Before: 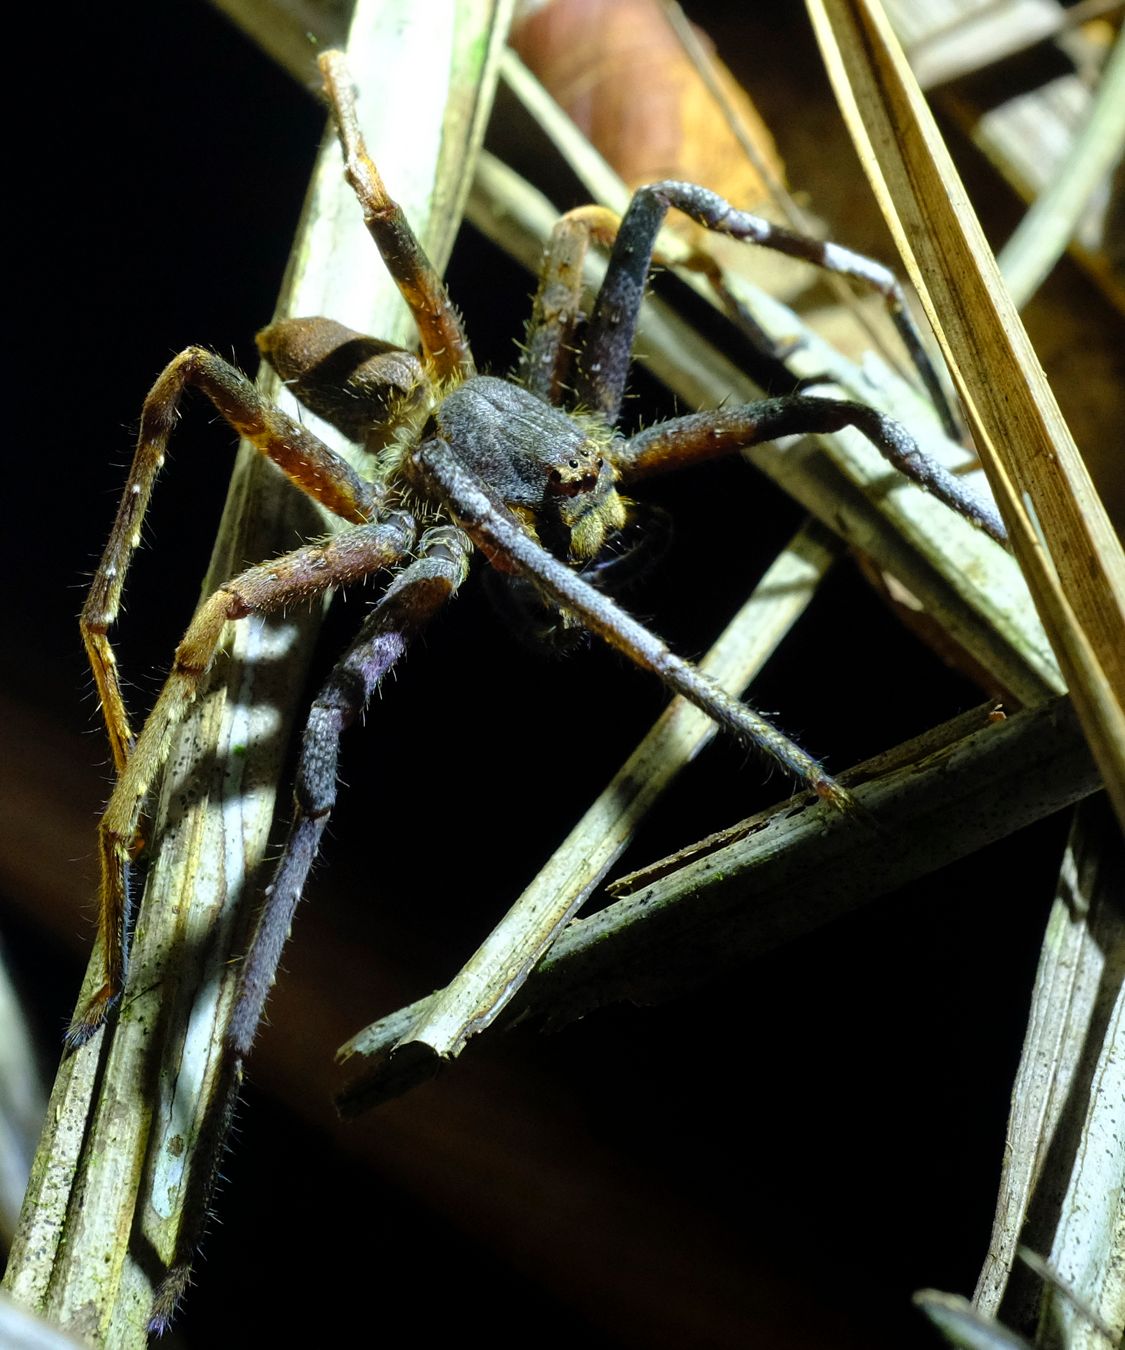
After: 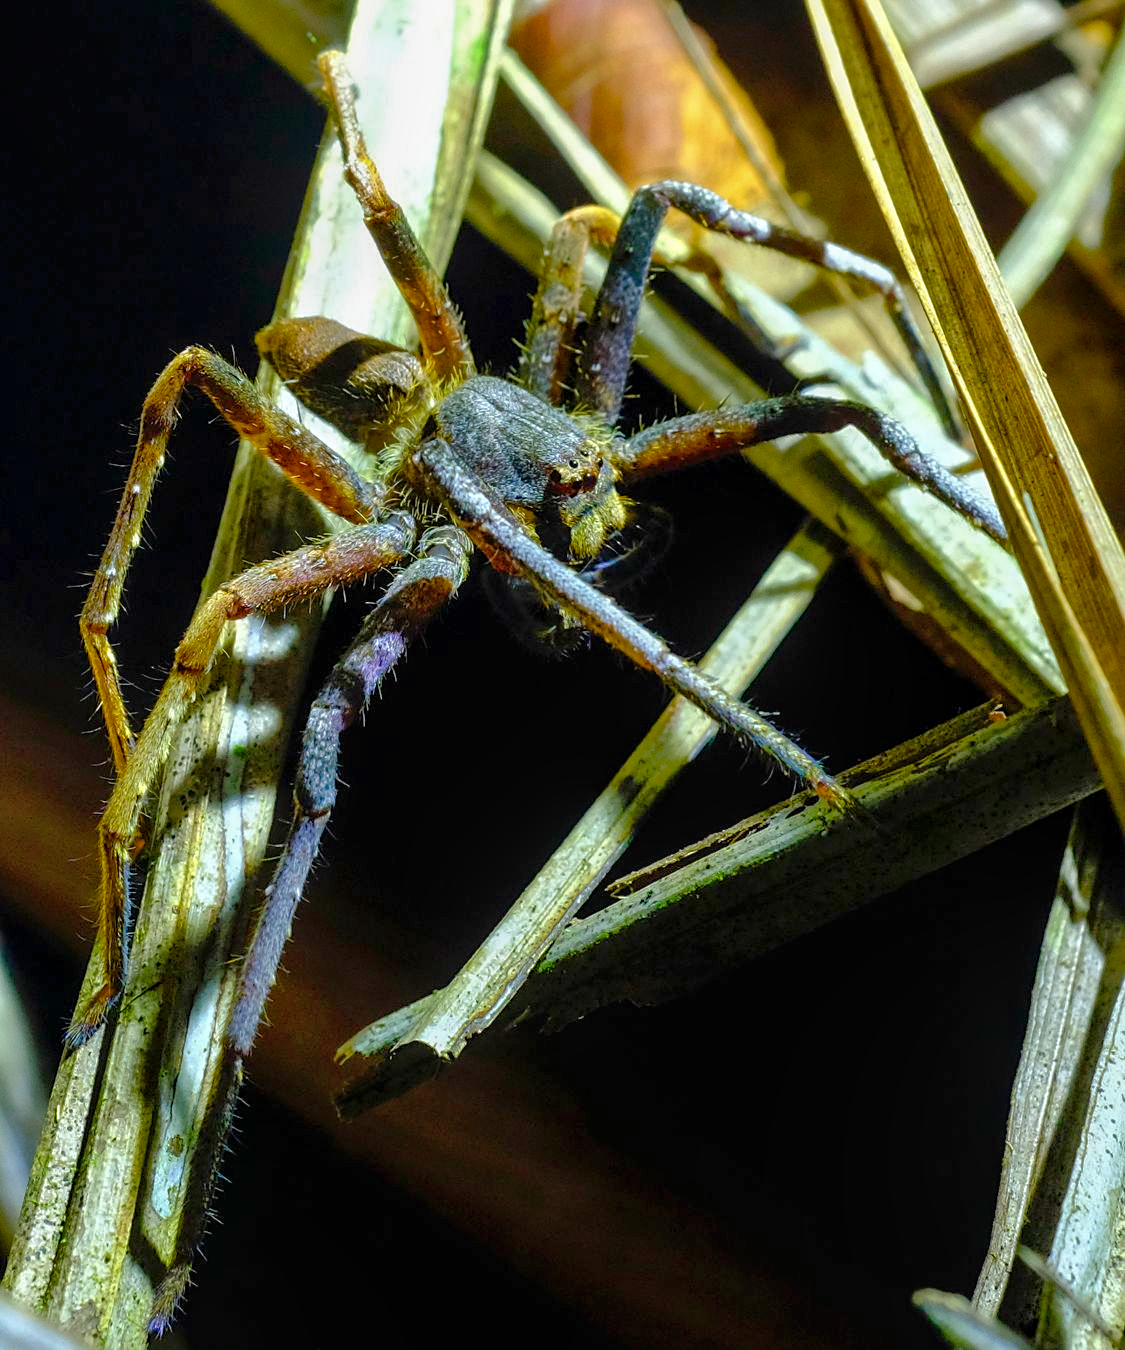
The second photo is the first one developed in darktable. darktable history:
local contrast: on, module defaults
shadows and highlights: on, module defaults
color balance rgb: linear chroma grading › global chroma 14.567%, perceptual saturation grading › global saturation 20%, perceptual saturation grading › highlights -25.499%, perceptual saturation grading › shadows 49.354%, perceptual brilliance grading › global brilliance 2.741%, perceptual brilliance grading › highlights -2.92%, perceptual brilliance grading › shadows 3.503%
sharpen: amount 0.217
